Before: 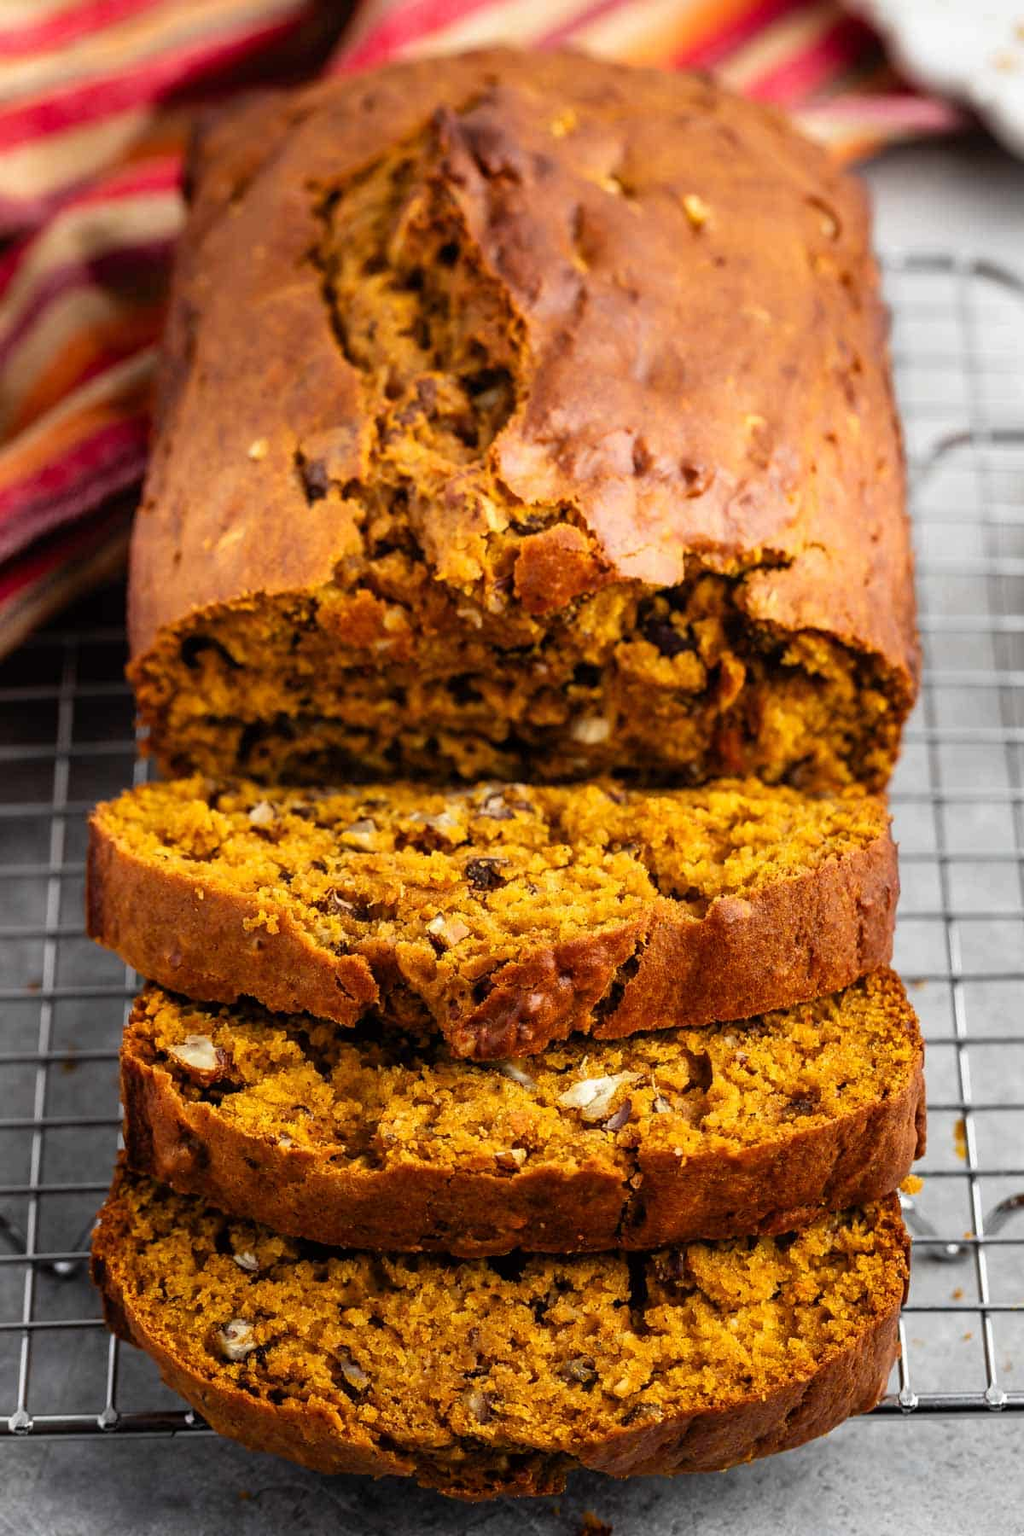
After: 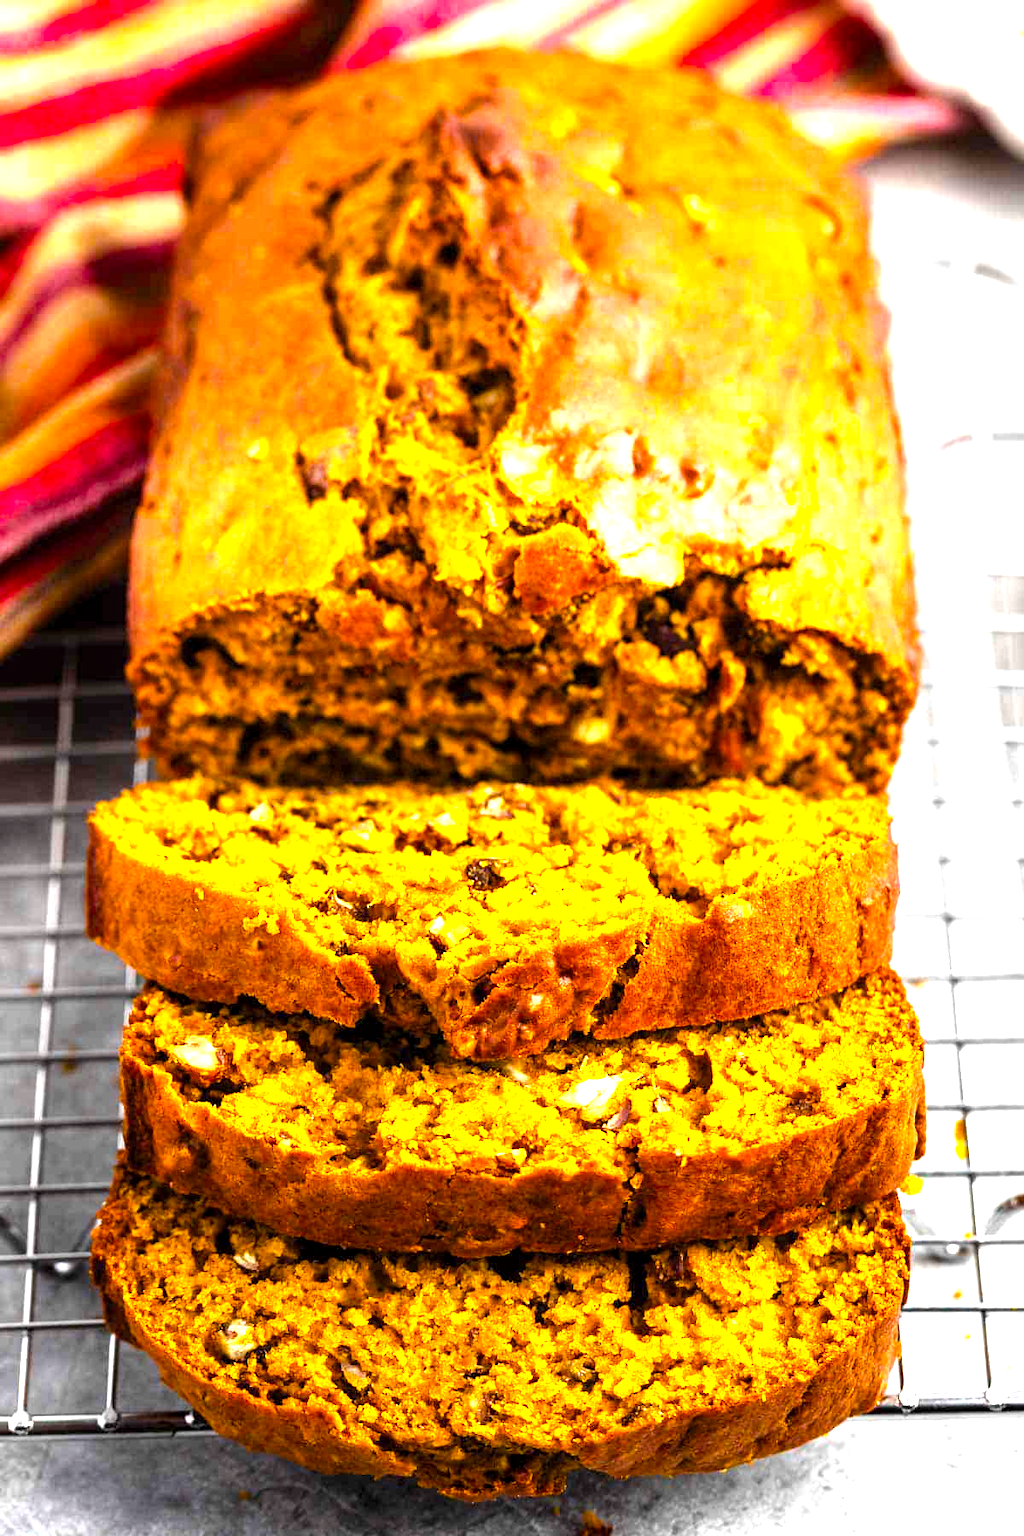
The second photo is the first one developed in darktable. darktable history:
exposure: black level correction 0, exposure 1.38 EV, compensate exposure bias true, compensate highlight preservation false
local contrast: highlights 106%, shadows 99%, detail 119%, midtone range 0.2
color balance rgb: shadows lift › luminance -9.285%, perceptual saturation grading › global saturation 30.186%, perceptual brilliance grading › global brilliance 2.612%, perceptual brilliance grading › highlights -2.898%, perceptual brilliance grading › shadows 3.823%, global vibrance 24.958%, contrast 9.932%
